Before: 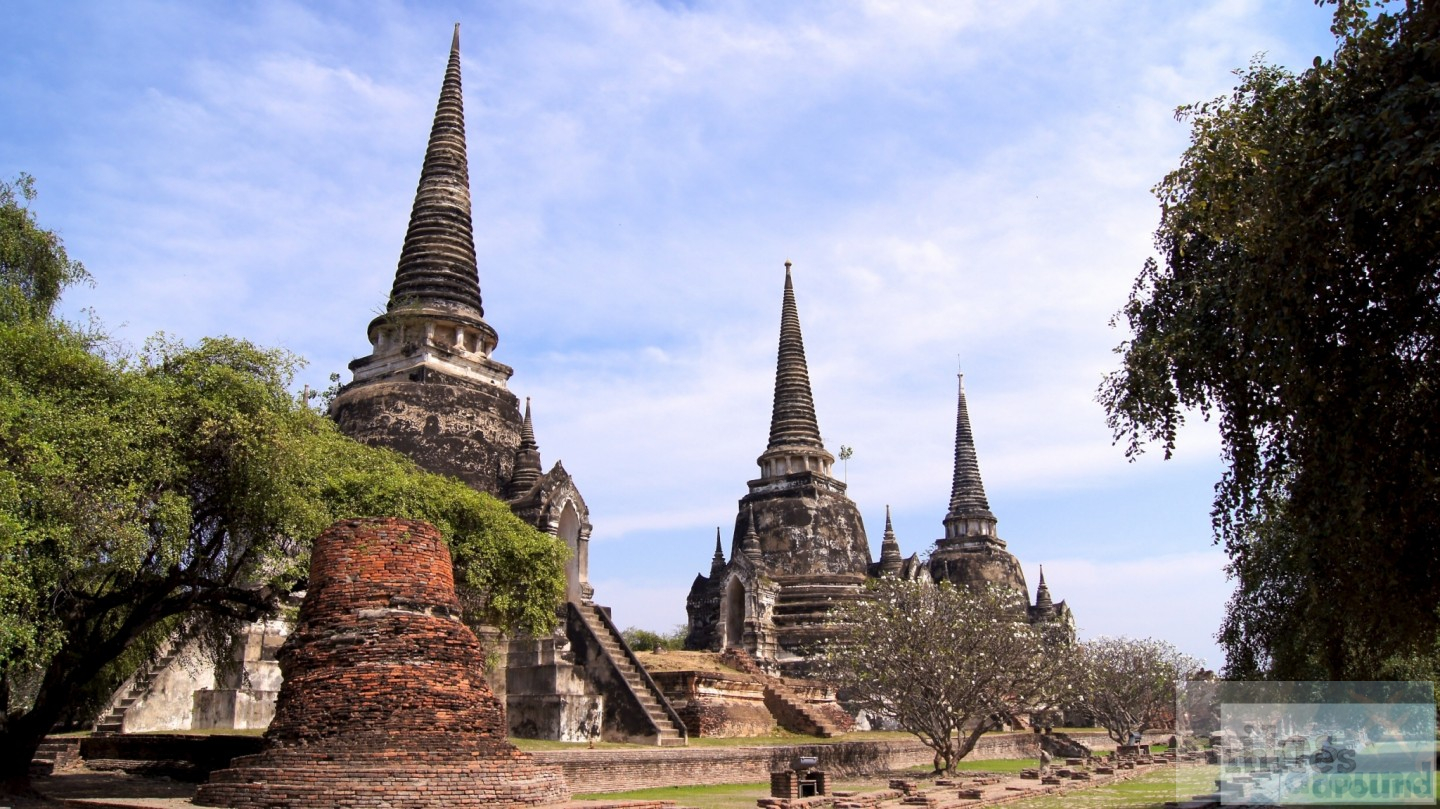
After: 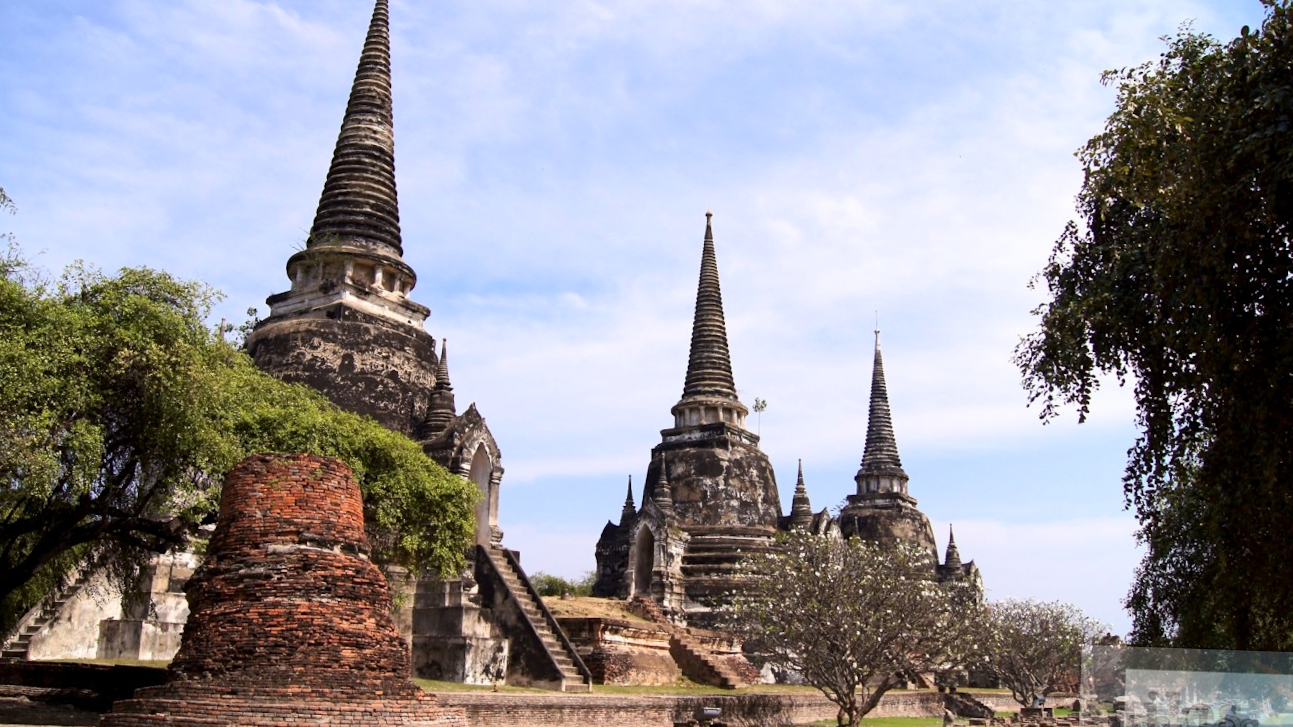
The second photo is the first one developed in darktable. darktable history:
crop and rotate: angle -2.02°, left 3.115%, top 3.735%, right 1.46%, bottom 0.761%
contrast brightness saturation: contrast 0.14
